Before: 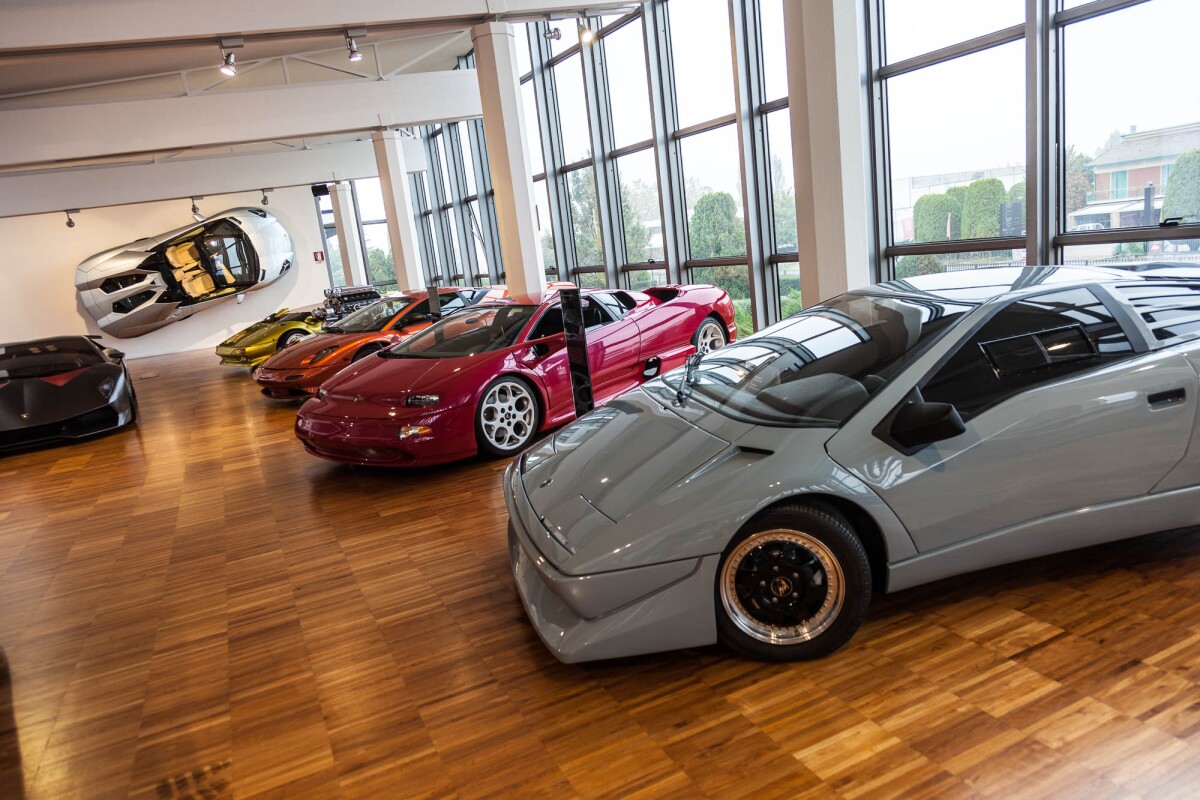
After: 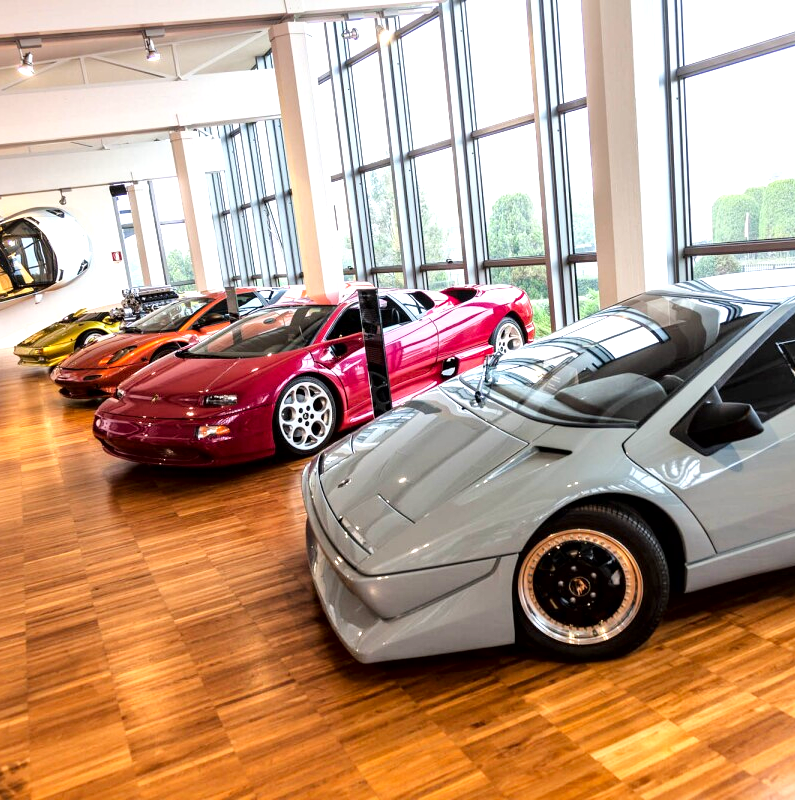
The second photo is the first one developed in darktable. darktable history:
crop: left 16.891%, right 16.809%
tone curve: curves: ch0 [(0, 0) (0.051, 0.047) (0.102, 0.099) (0.228, 0.275) (0.432, 0.535) (0.695, 0.778) (0.908, 0.946) (1, 1)]; ch1 [(0, 0) (0.339, 0.298) (0.402, 0.363) (0.453, 0.413) (0.485, 0.469) (0.494, 0.493) (0.504, 0.501) (0.525, 0.534) (0.563, 0.595) (0.597, 0.638) (1, 1)]; ch2 [(0, 0) (0.48, 0.48) (0.504, 0.5) (0.539, 0.554) (0.59, 0.63) (0.642, 0.684) (0.824, 0.815) (1, 1)], color space Lab, linked channels, preserve colors none
exposure: exposure 0.606 EV, compensate highlight preservation false
local contrast: mode bilateral grid, contrast 24, coarseness 48, detail 152%, midtone range 0.2
